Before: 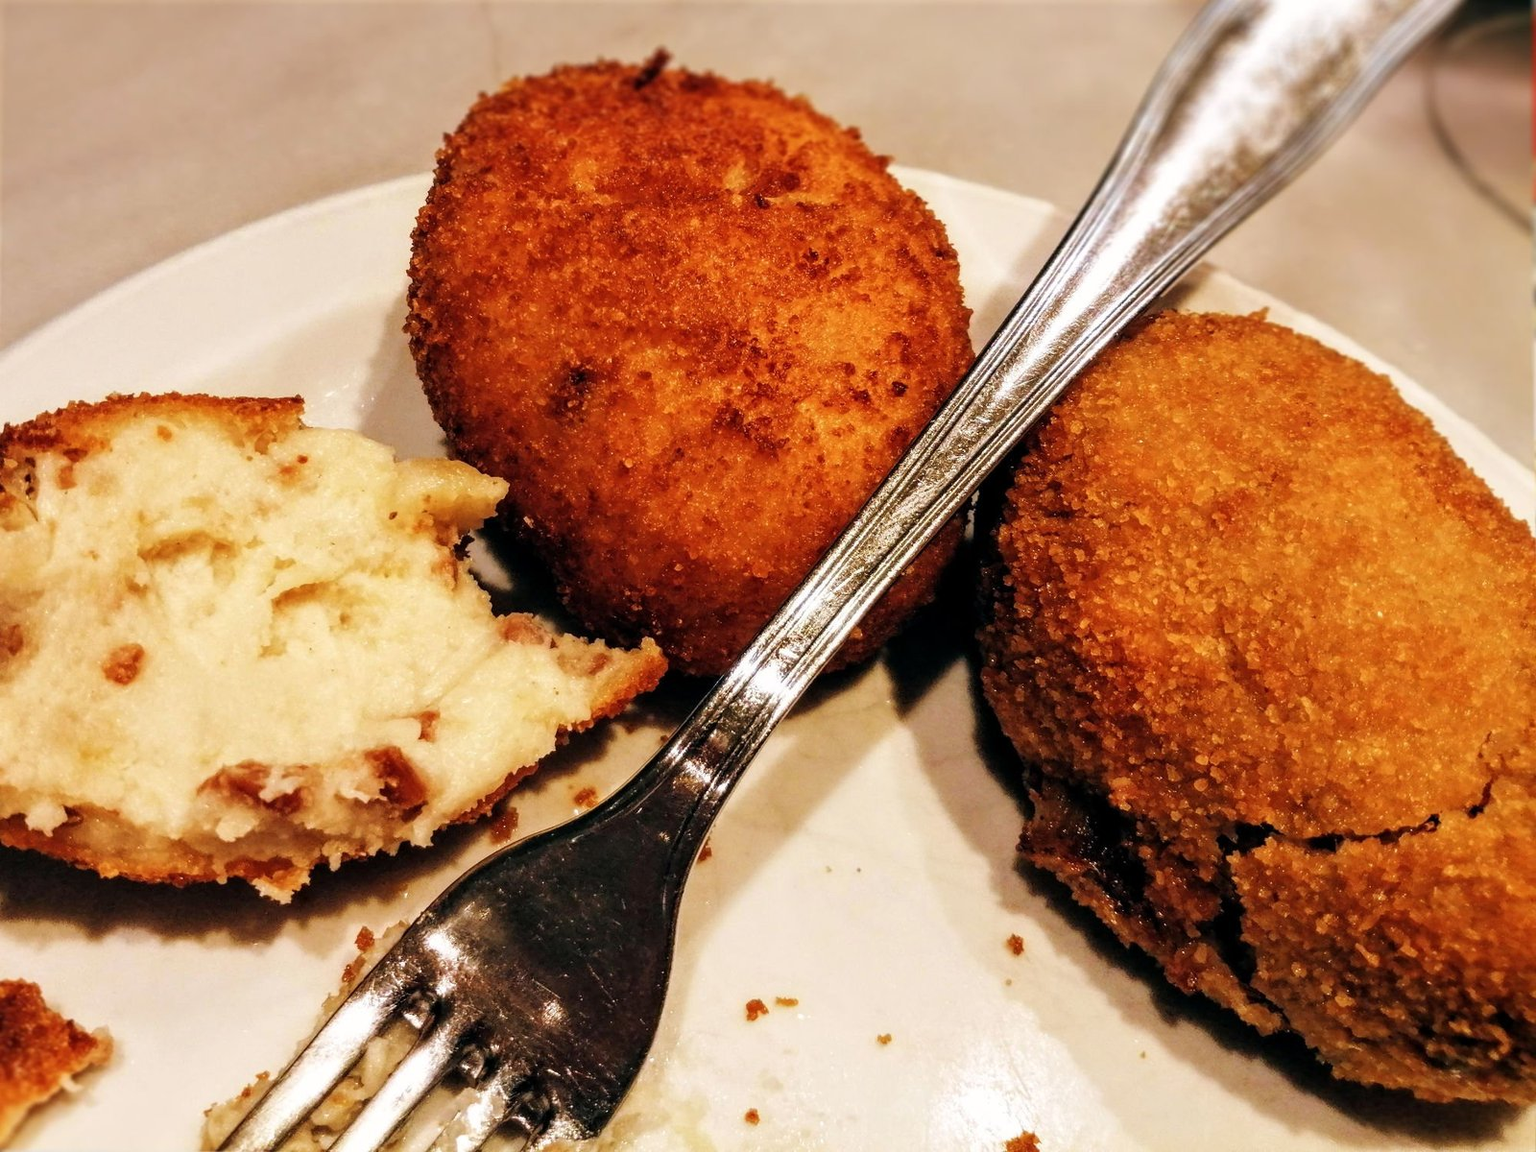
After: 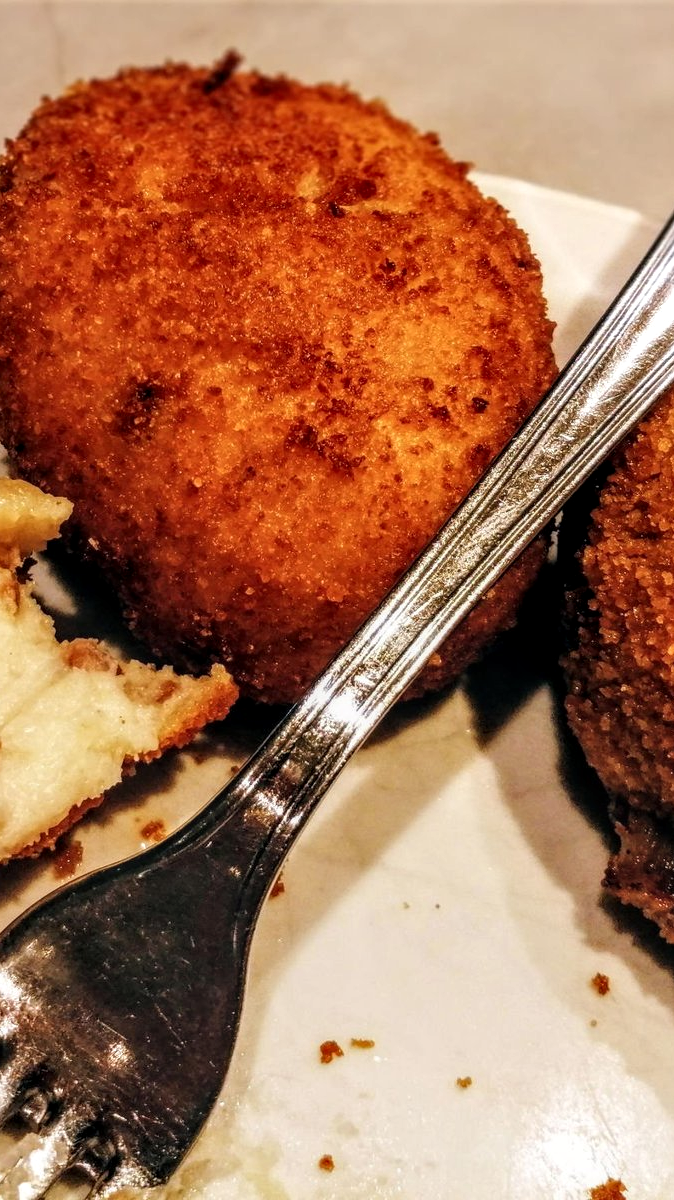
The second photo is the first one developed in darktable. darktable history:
crop: left 28.583%, right 29.231%
local contrast: detail 130%
